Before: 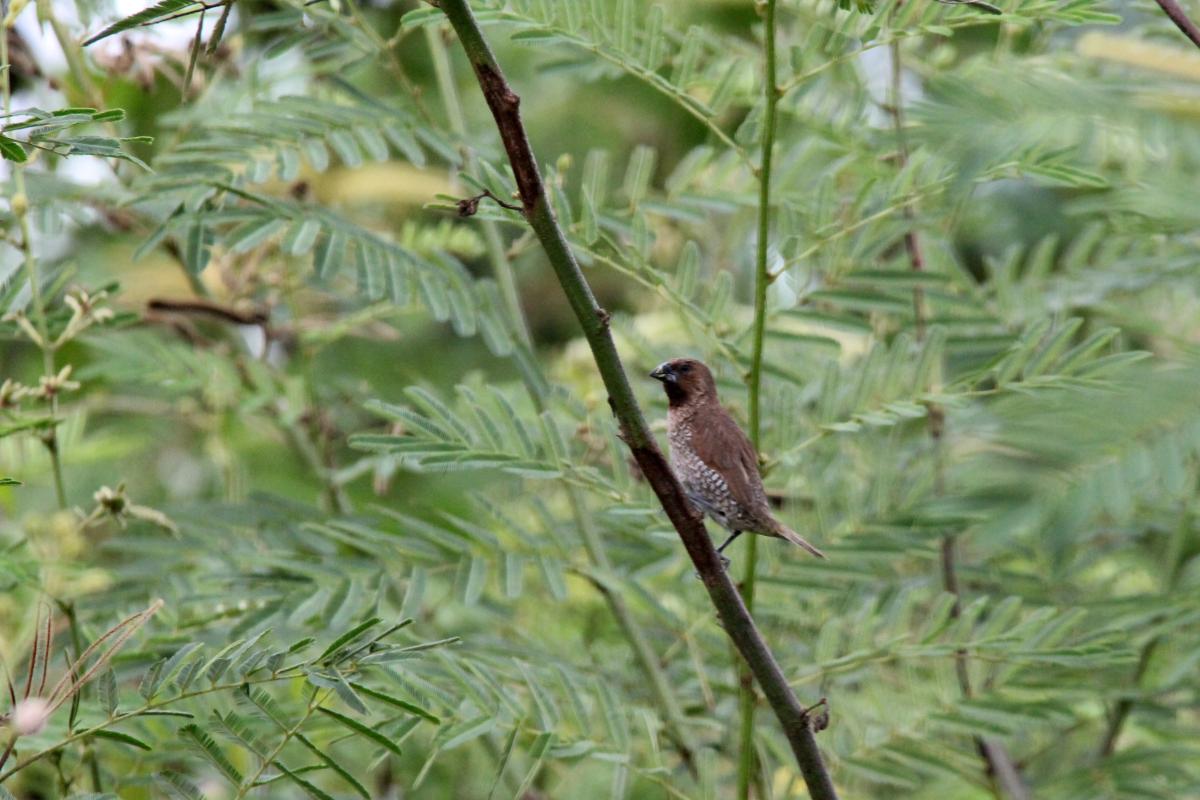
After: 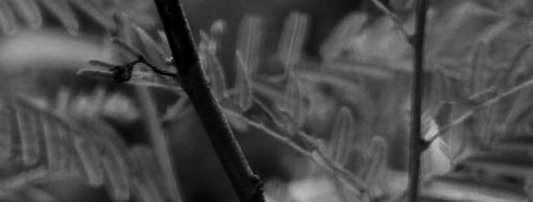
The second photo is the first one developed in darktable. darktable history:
crop: left 28.915%, top 16.814%, right 26.606%, bottom 57.925%
contrast brightness saturation: contrast -0.037, brightness -0.581, saturation -0.994
